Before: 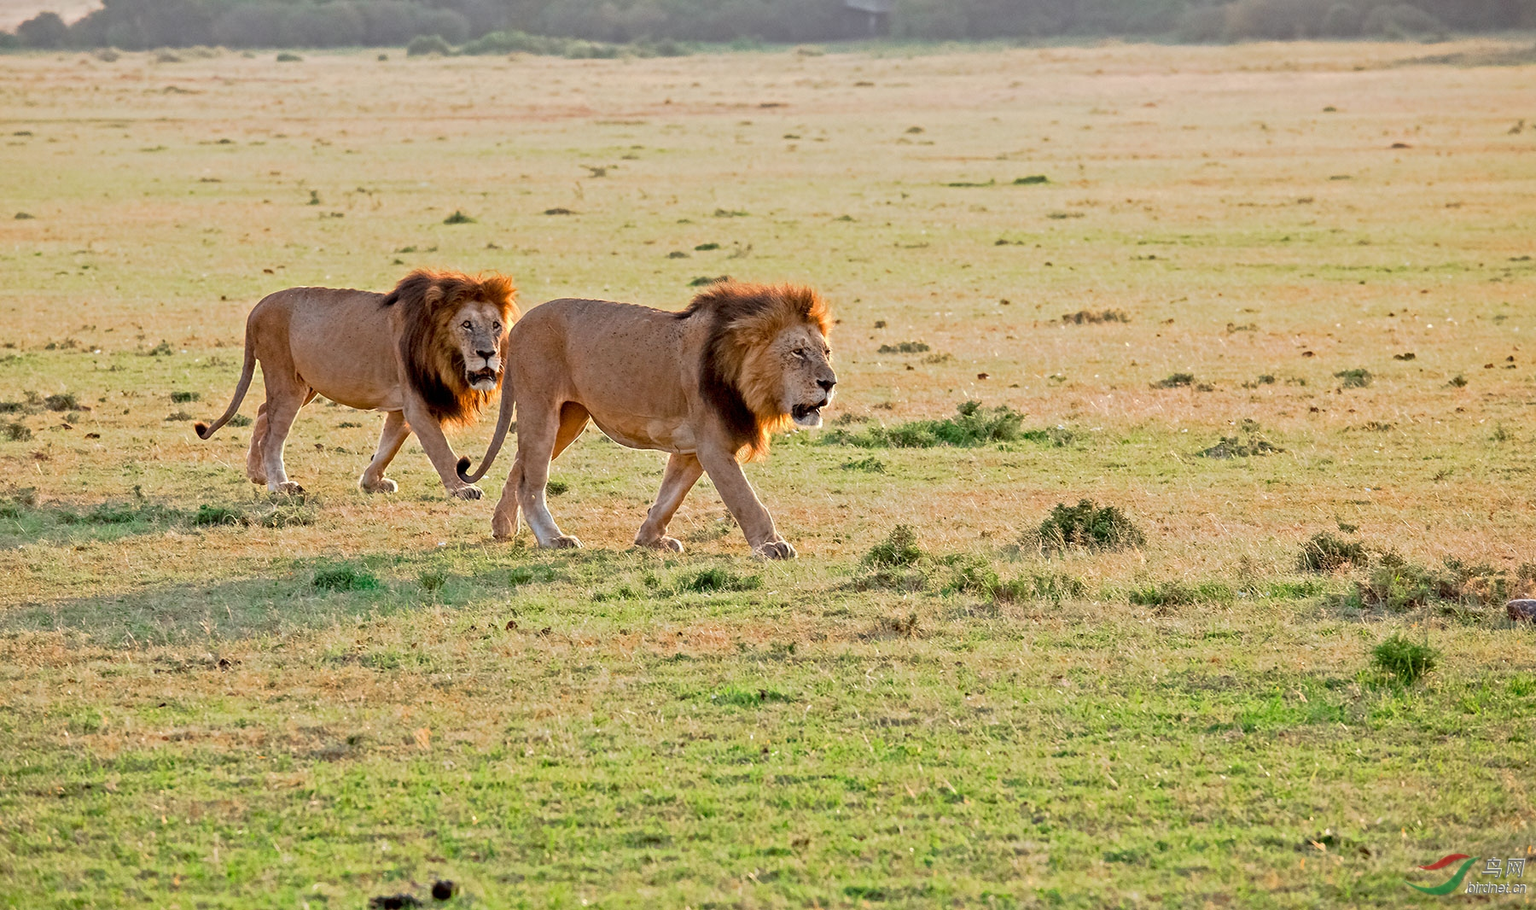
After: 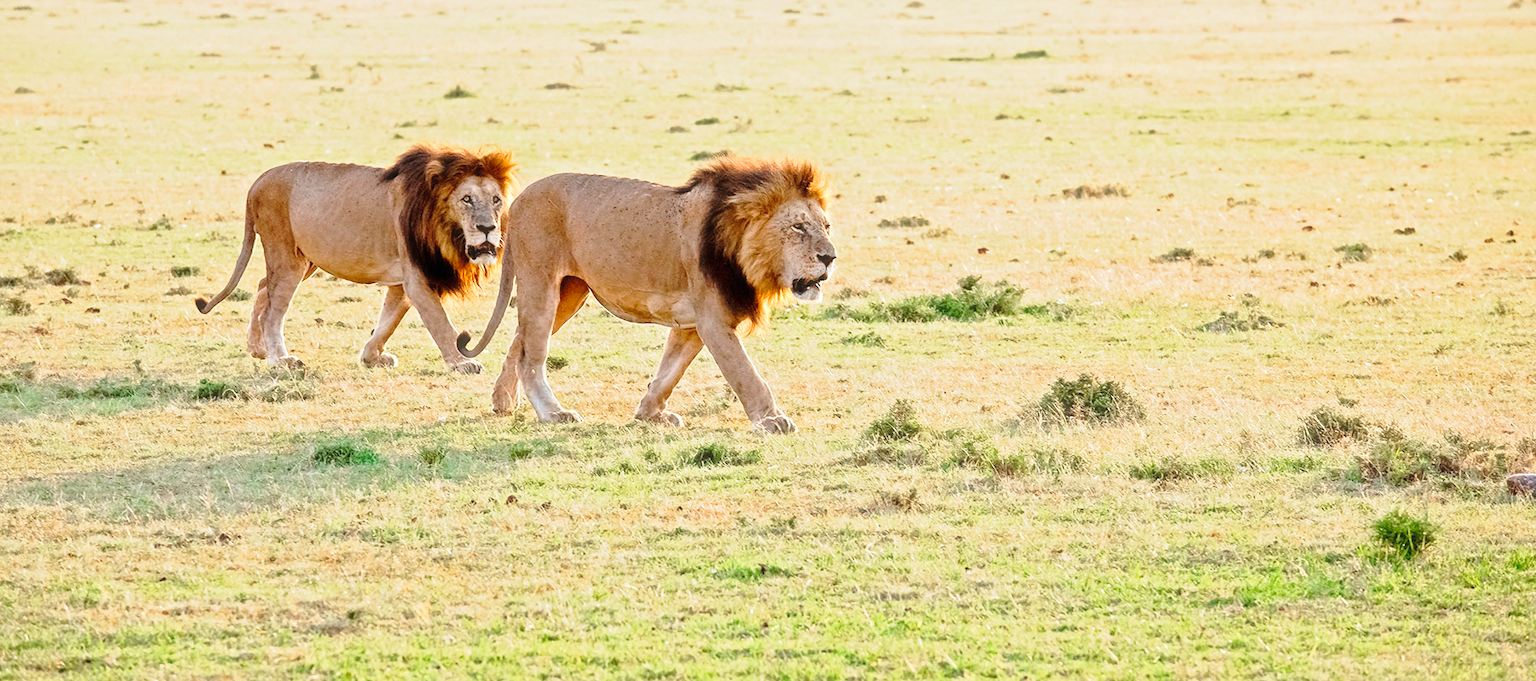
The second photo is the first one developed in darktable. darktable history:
crop: top 13.819%, bottom 11.169%
haze removal: strength -0.1, adaptive false
base curve: curves: ch0 [(0, 0) (0.028, 0.03) (0.121, 0.232) (0.46, 0.748) (0.859, 0.968) (1, 1)], preserve colors none
